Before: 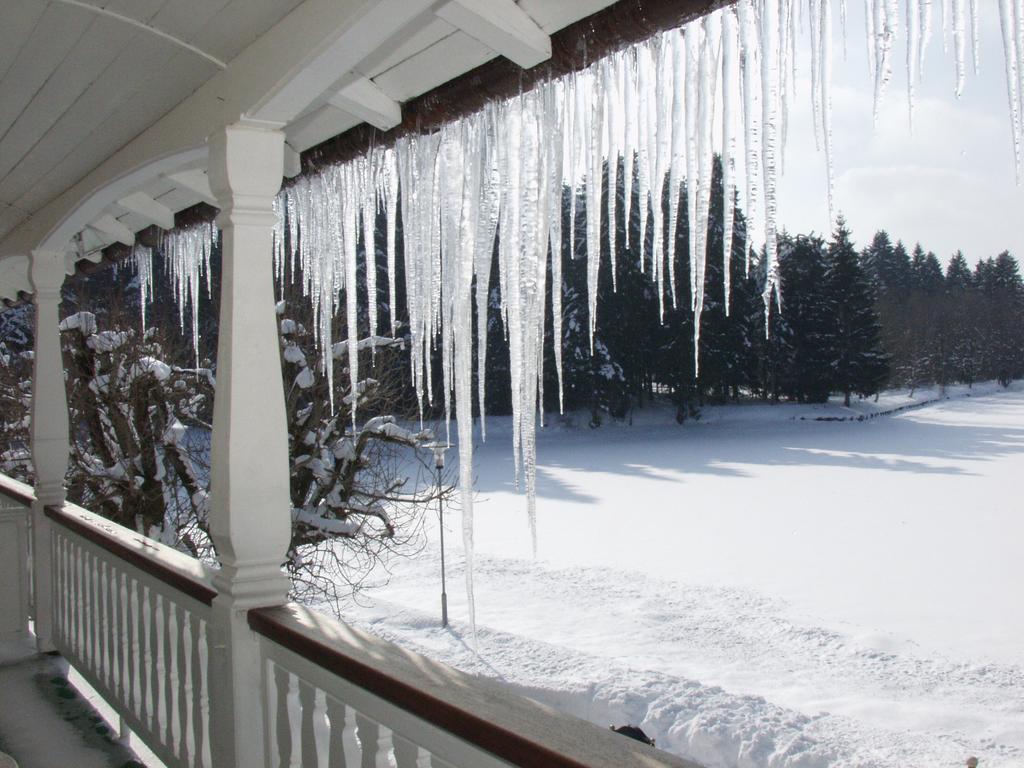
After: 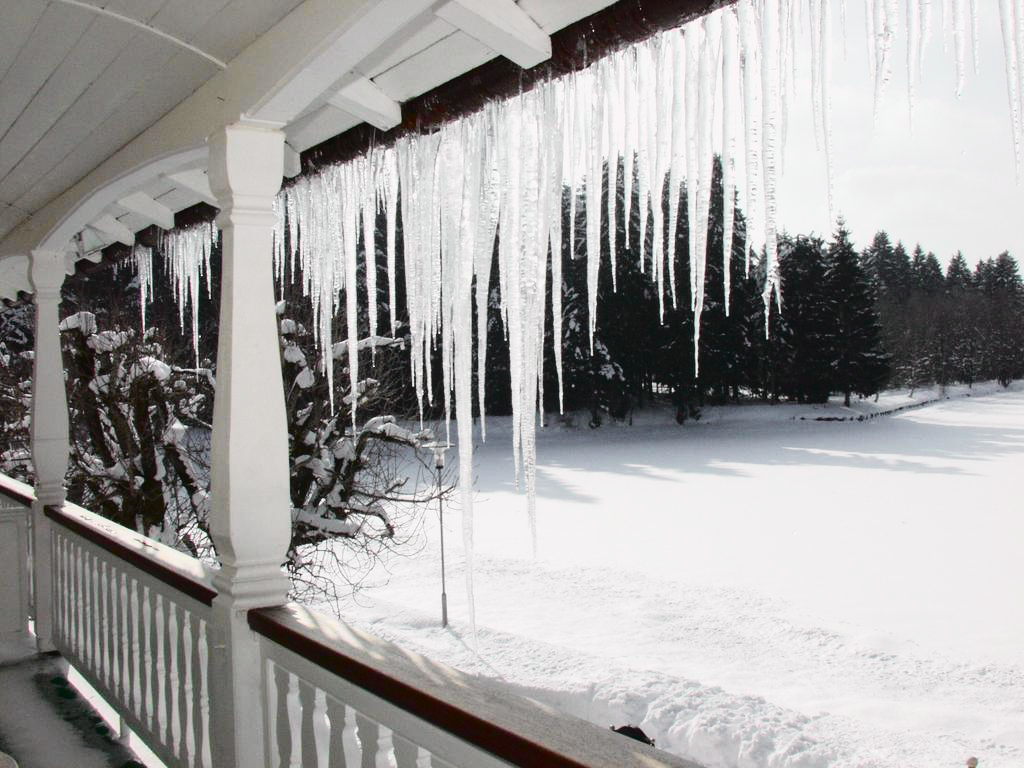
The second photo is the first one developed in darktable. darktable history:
tone curve: curves: ch0 [(0, 0.014) (0.17, 0.099) (0.392, 0.438) (0.725, 0.828) (0.872, 0.918) (1, 0.981)]; ch1 [(0, 0) (0.402, 0.36) (0.489, 0.491) (0.5, 0.503) (0.515, 0.52) (0.545, 0.572) (0.615, 0.662) (0.701, 0.725) (1, 1)]; ch2 [(0, 0) (0.42, 0.458) (0.485, 0.499) (0.503, 0.503) (0.531, 0.542) (0.561, 0.594) (0.644, 0.694) (0.717, 0.753) (1, 0.991)], color space Lab, independent channels
